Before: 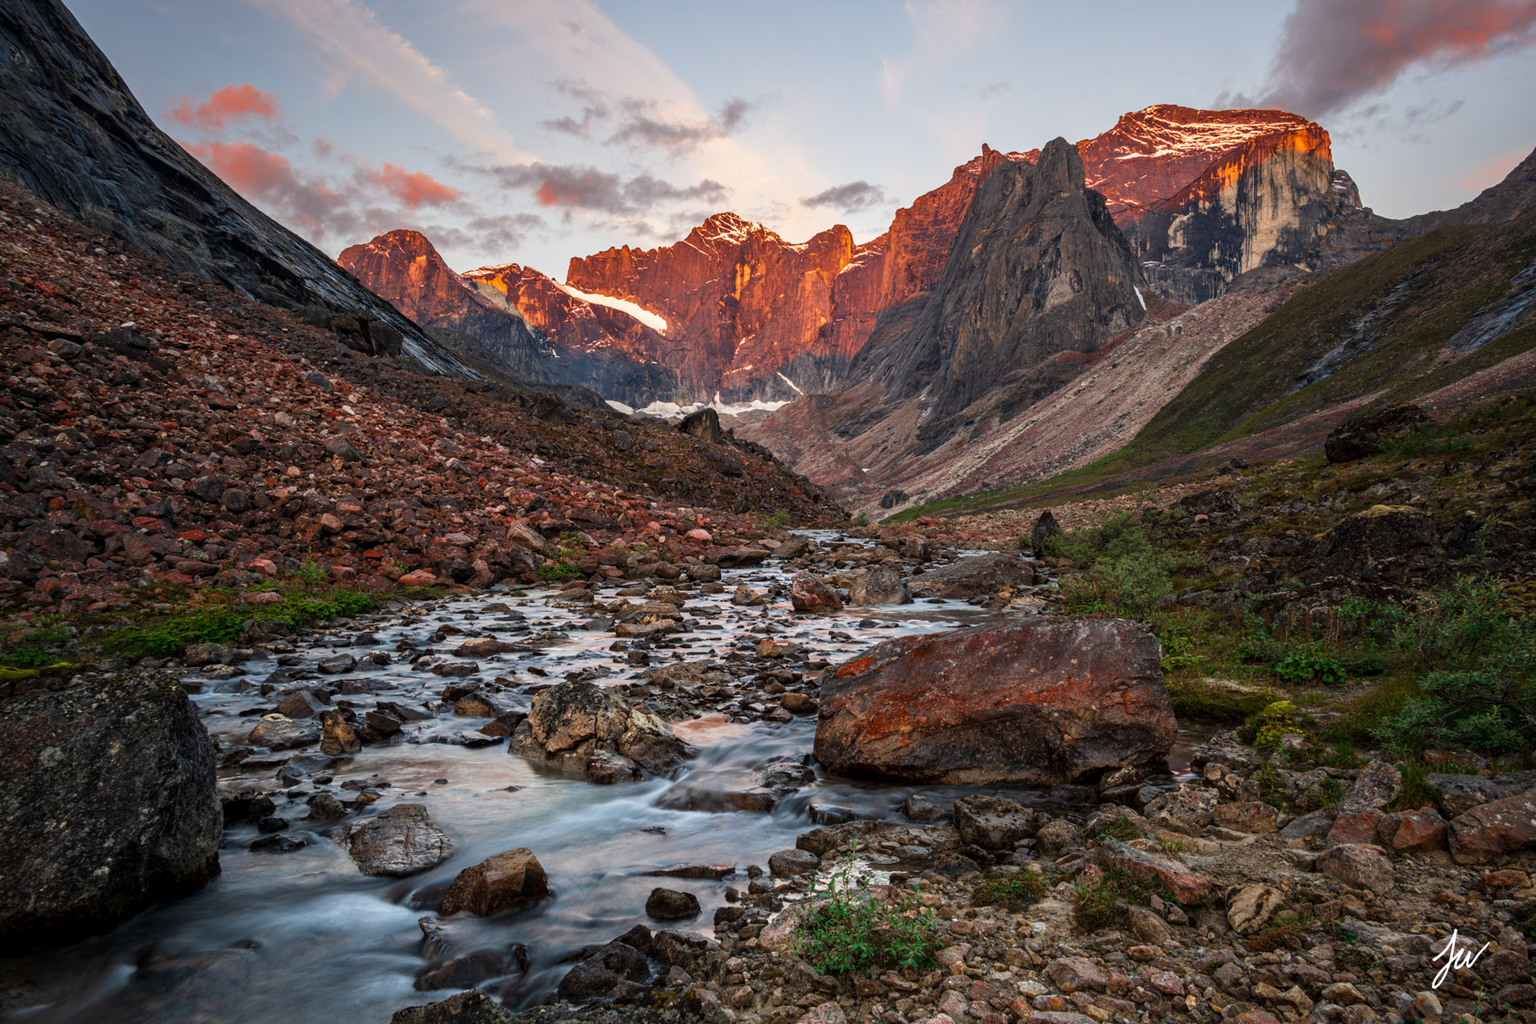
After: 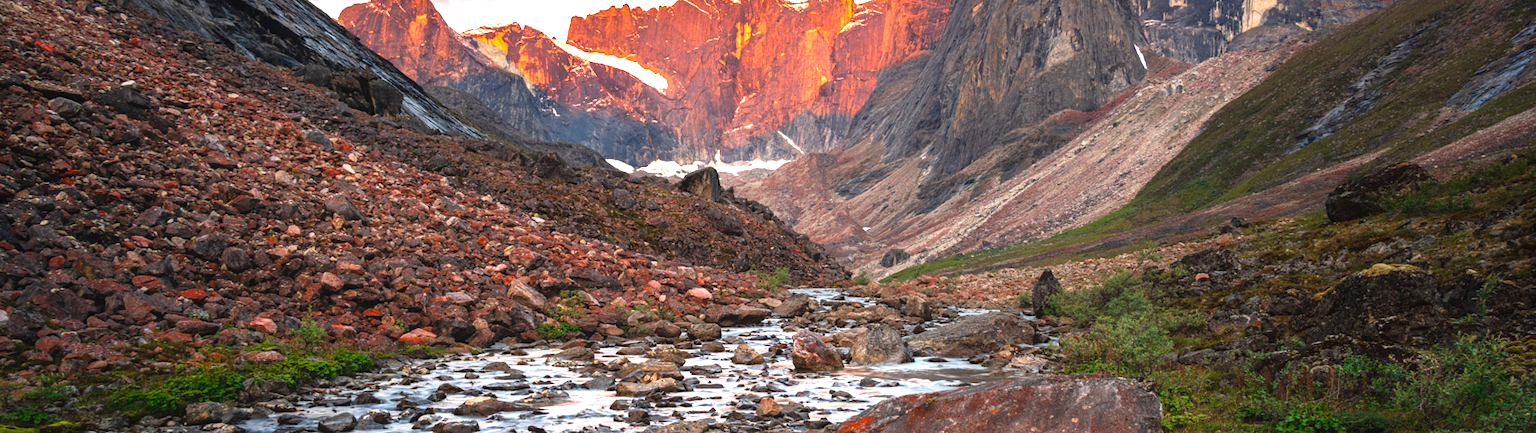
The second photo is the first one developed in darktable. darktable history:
tone equalizer: -8 EV -0.455 EV, -7 EV -0.39 EV, -6 EV -0.317 EV, -5 EV -0.225 EV, -3 EV 0.254 EV, -2 EV 0.338 EV, -1 EV 0.364 EV, +0 EV 0.424 EV
contrast equalizer: octaves 7, y [[0.46, 0.454, 0.451, 0.451, 0.455, 0.46], [0.5 ×6], [0.5 ×6], [0 ×6], [0 ×6]]
crop and rotate: top 23.636%, bottom 33.976%
exposure: exposure 1.134 EV, compensate exposure bias true, compensate highlight preservation false
